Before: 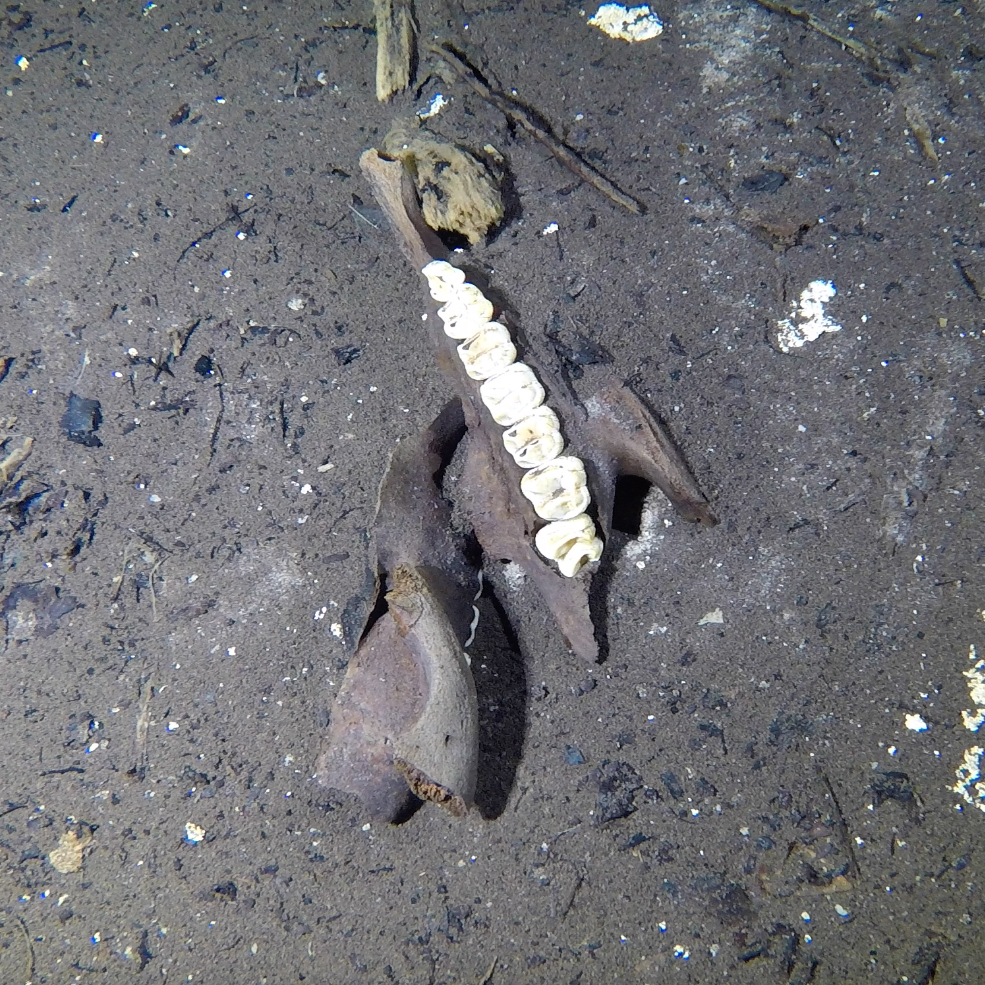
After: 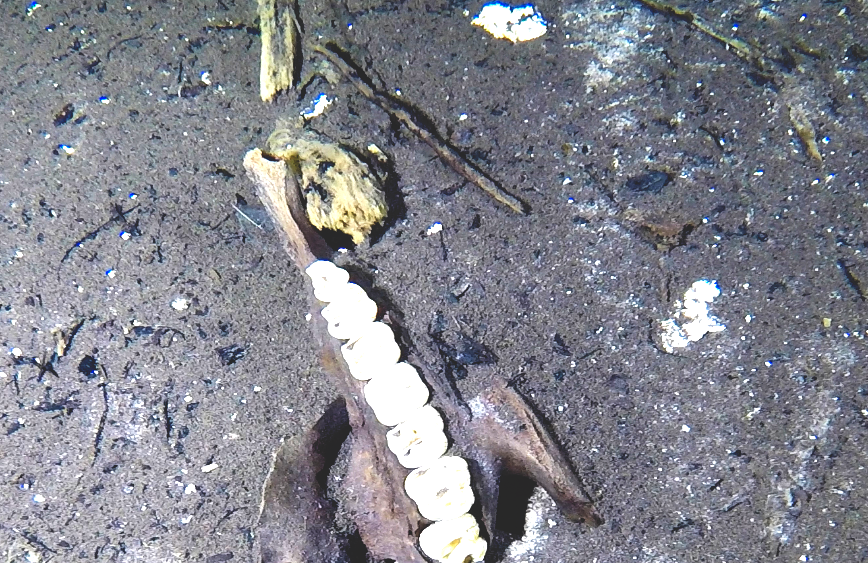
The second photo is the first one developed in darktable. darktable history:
crop and rotate: left 11.812%, bottom 42.776%
exposure: black level correction 0, exposure 1.1 EV, compensate exposure bias true, compensate highlight preservation false
base curve: curves: ch0 [(0, 0.02) (0.083, 0.036) (1, 1)], preserve colors none
